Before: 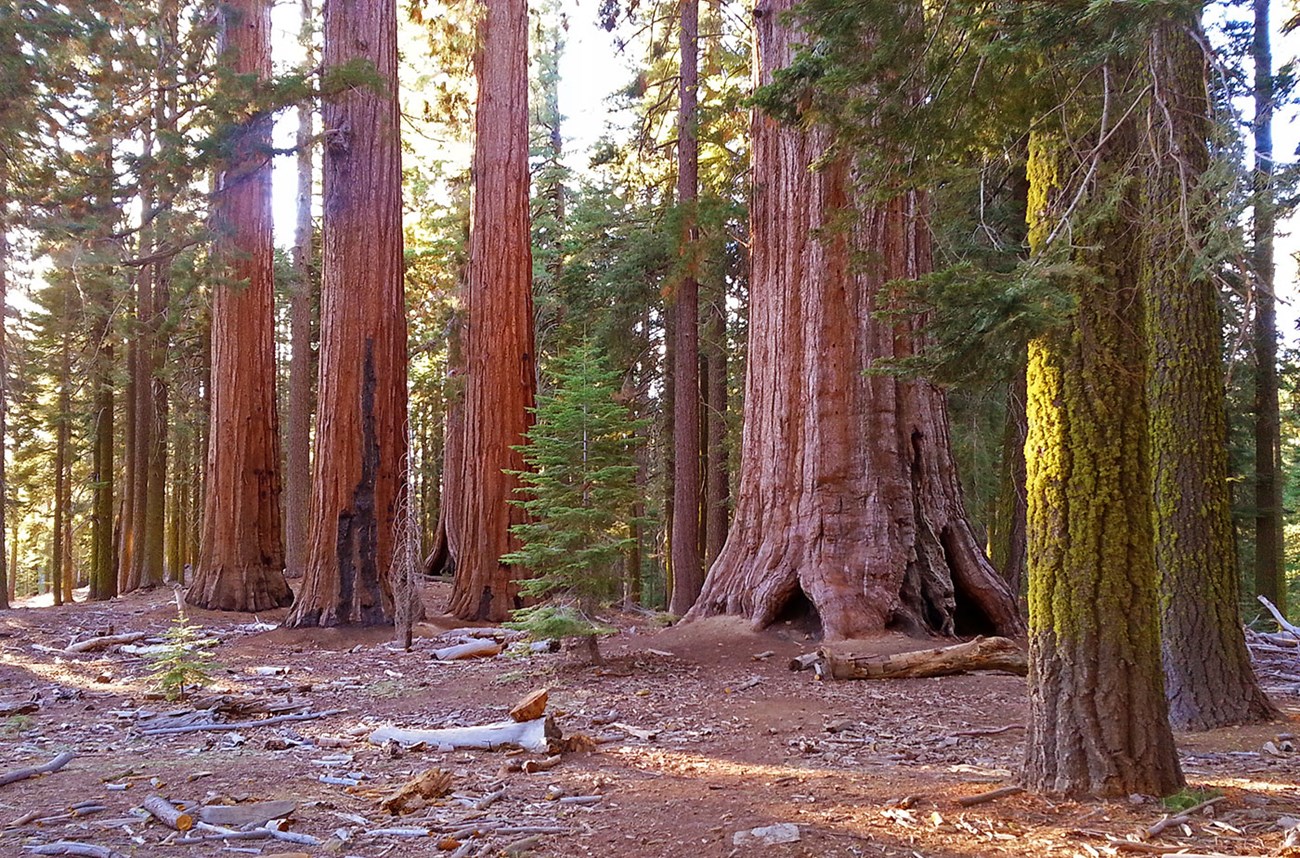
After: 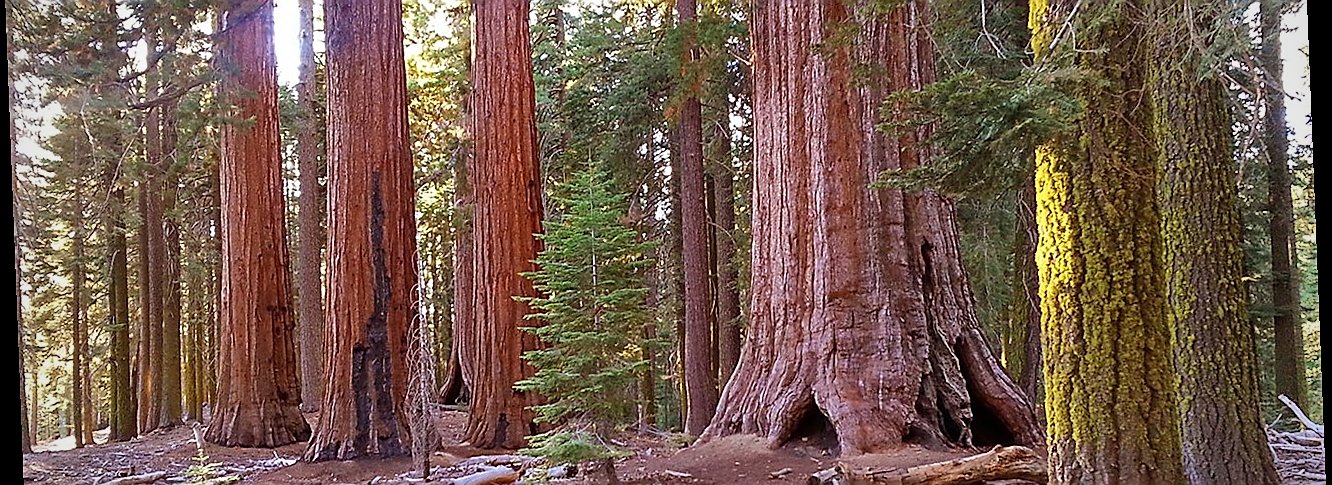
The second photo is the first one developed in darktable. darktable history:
vignetting: fall-off start 74.49%, fall-off radius 65.9%, brightness -0.628, saturation -0.68
crop and rotate: top 23.043%, bottom 23.437%
shadows and highlights: low approximation 0.01, soften with gaussian
rotate and perspective: rotation -2.22°, lens shift (horizontal) -0.022, automatic cropping off
sharpen: radius 1.4, amount 1.25, threshold 0.7
tone equalizer: on, module defaults
